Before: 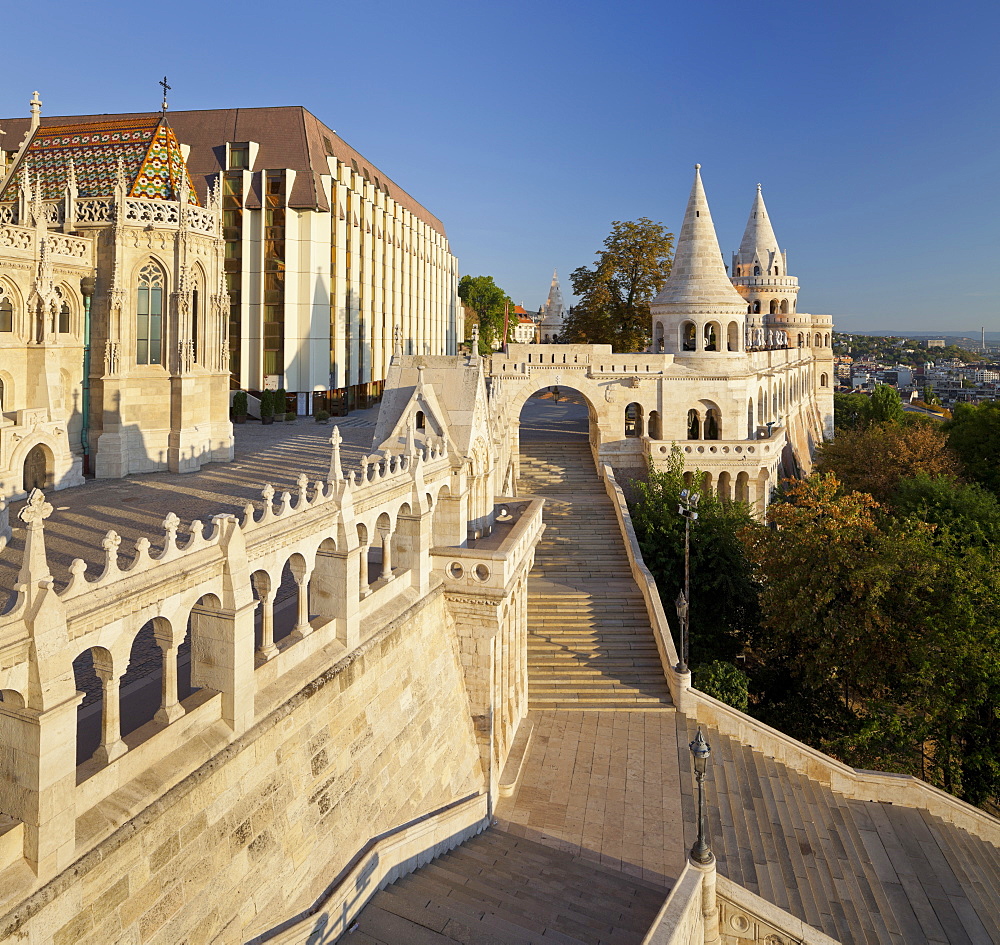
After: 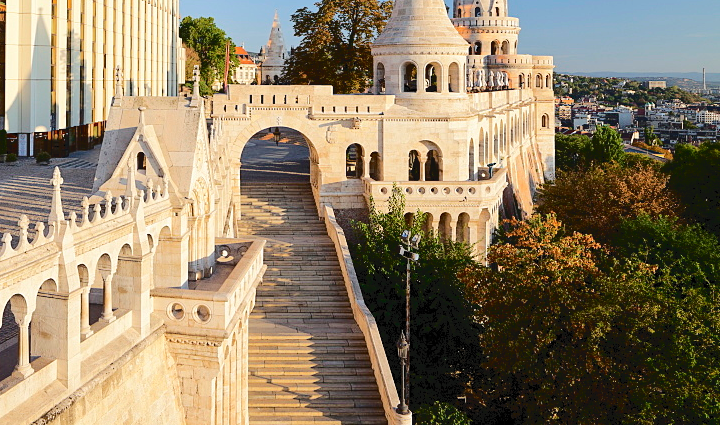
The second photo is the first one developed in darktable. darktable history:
tone curve: curves: ch0 [(0, 0) (0.003, 0.057) (0.011, 0.061) (0.025, 0.065) (0.044, 0.075) (0.069, 0.082) (0.1, 0.09) (0.136, 0.102) (0.177, 0.145) (0.224, 0.195) (0.277, 0.27) (0.335, 0.374) (0.399, 0.486) (0.468, 0.578) (0.543, 0.652) (0.623, 0.717) (0.709, 0.778) (0.801, 0.837) (0.898, 0.909) (1, 1)], color space Lab, independent channels, preserve colors none
tone equalizer: mask exposure compensation -0.489 EV
crop and rotate: left 27.942%, top 27.423%, bottom 27.577%
